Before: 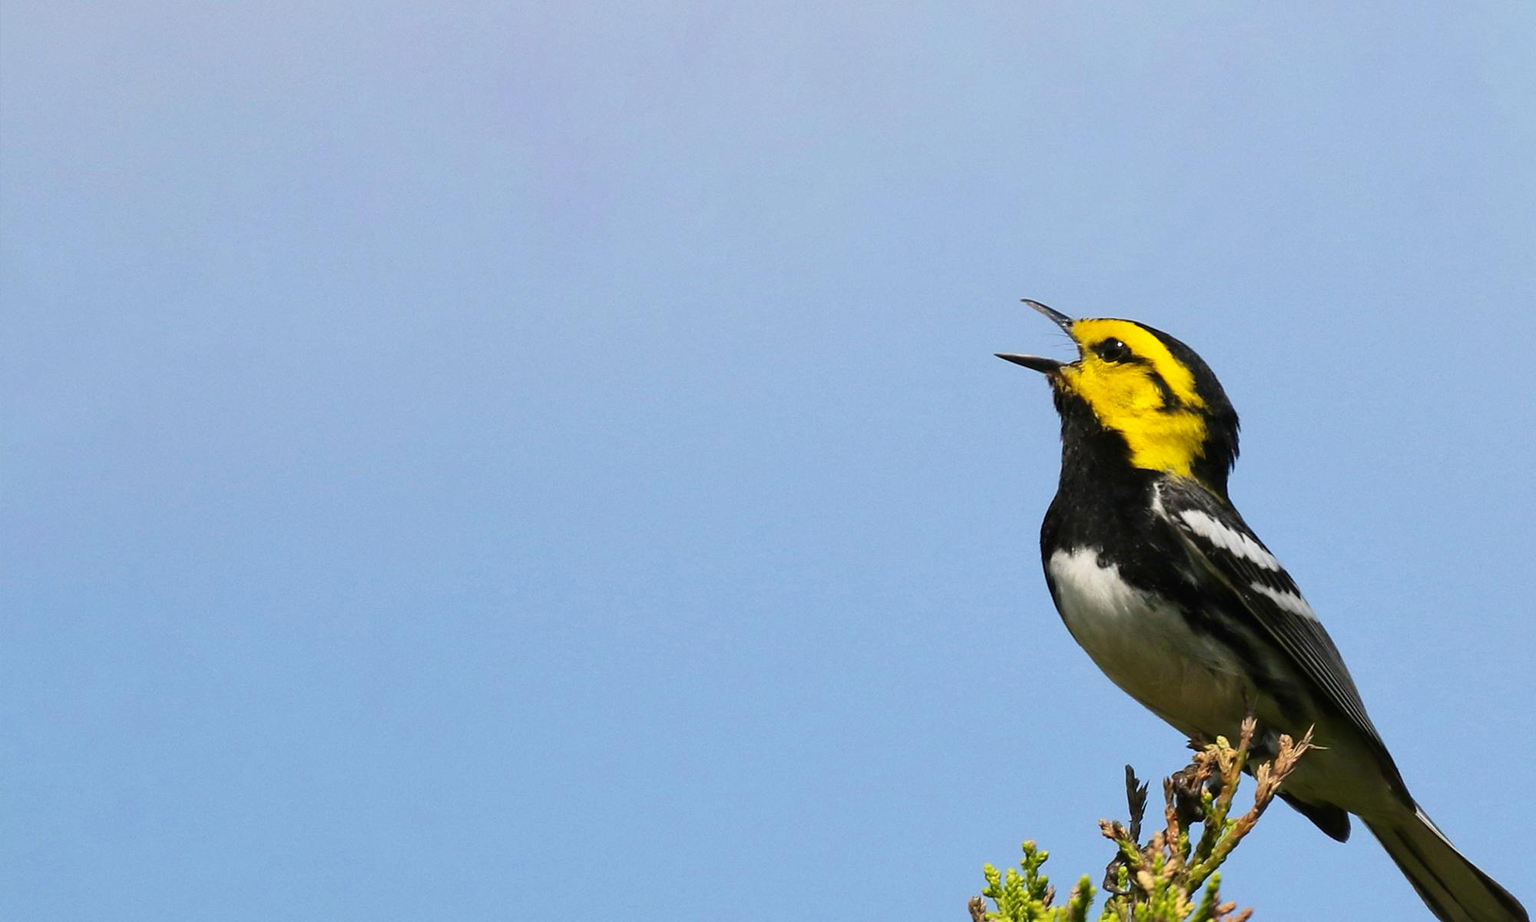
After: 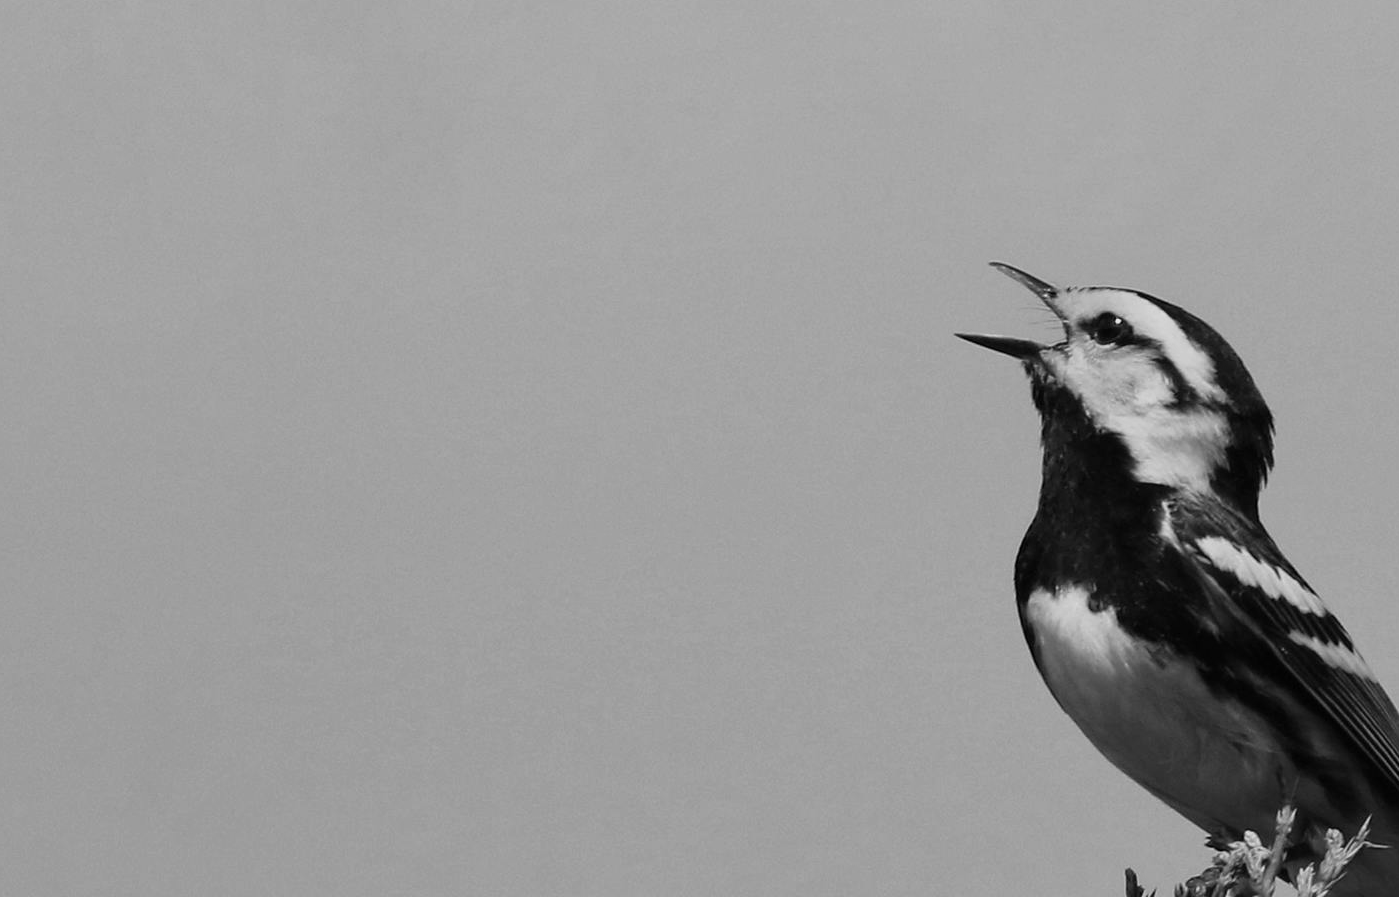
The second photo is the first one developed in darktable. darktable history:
exposure: exposure -0.293 EV, compensate highlight preservation false
monochrome: a 2.21, b -1.33, size 2.2
crop and rotate: left 17.046%, top 10.659%, right 12.989%, bottom 14.553%
